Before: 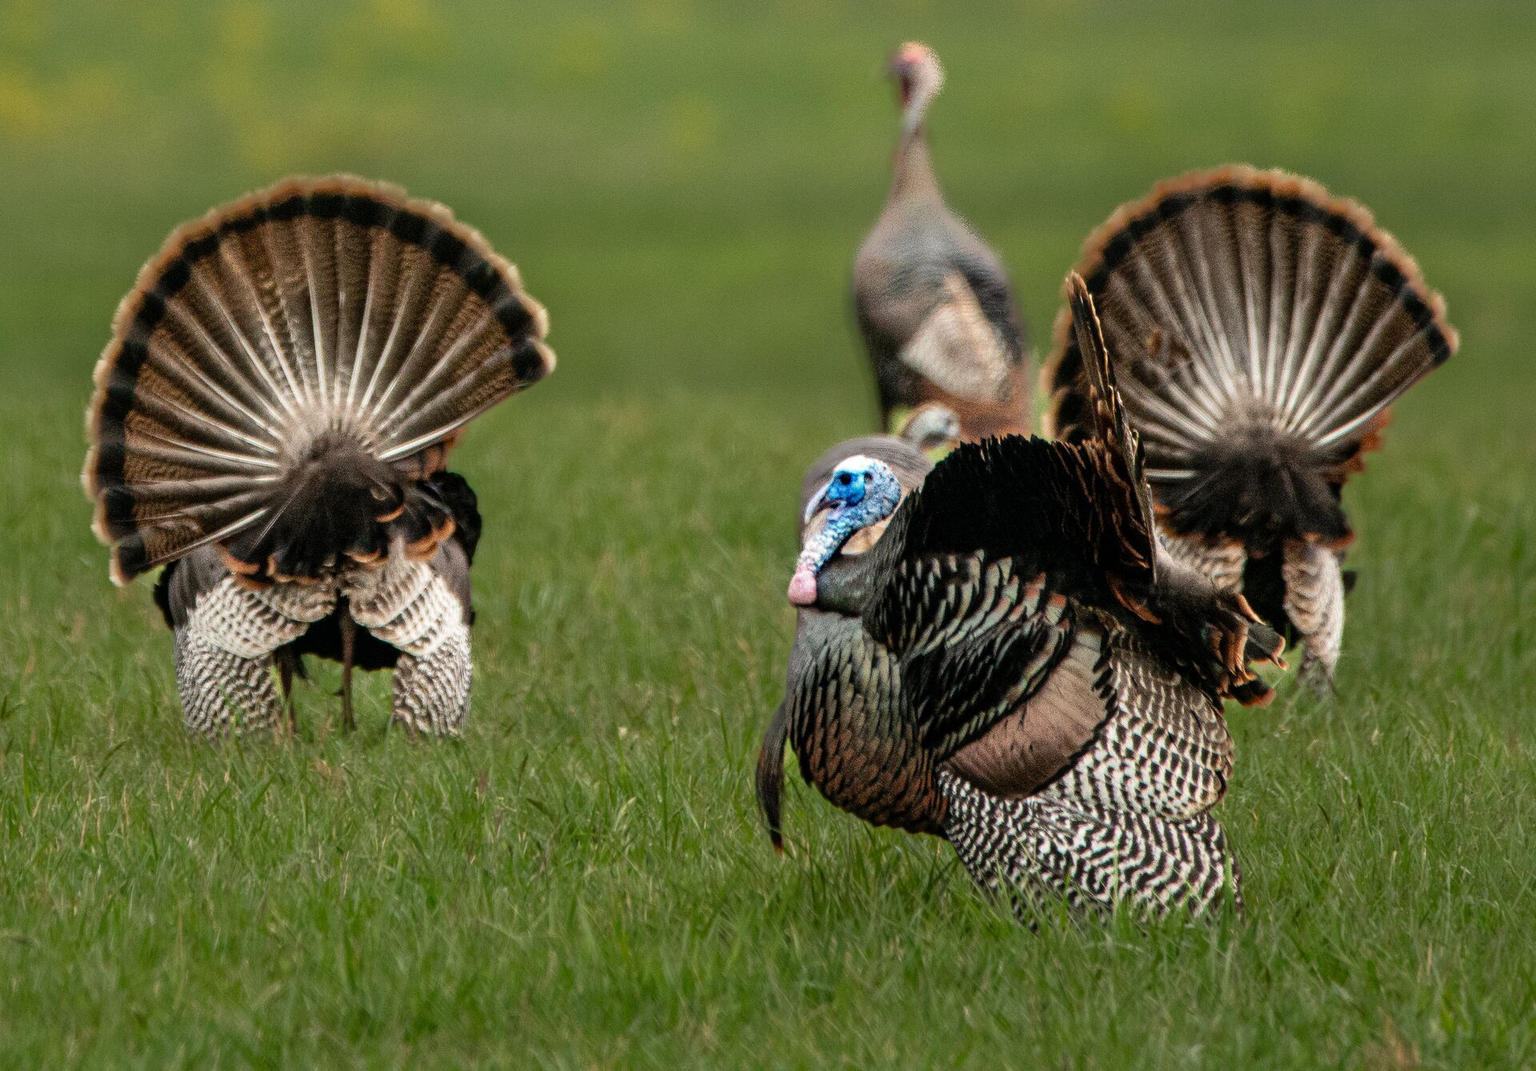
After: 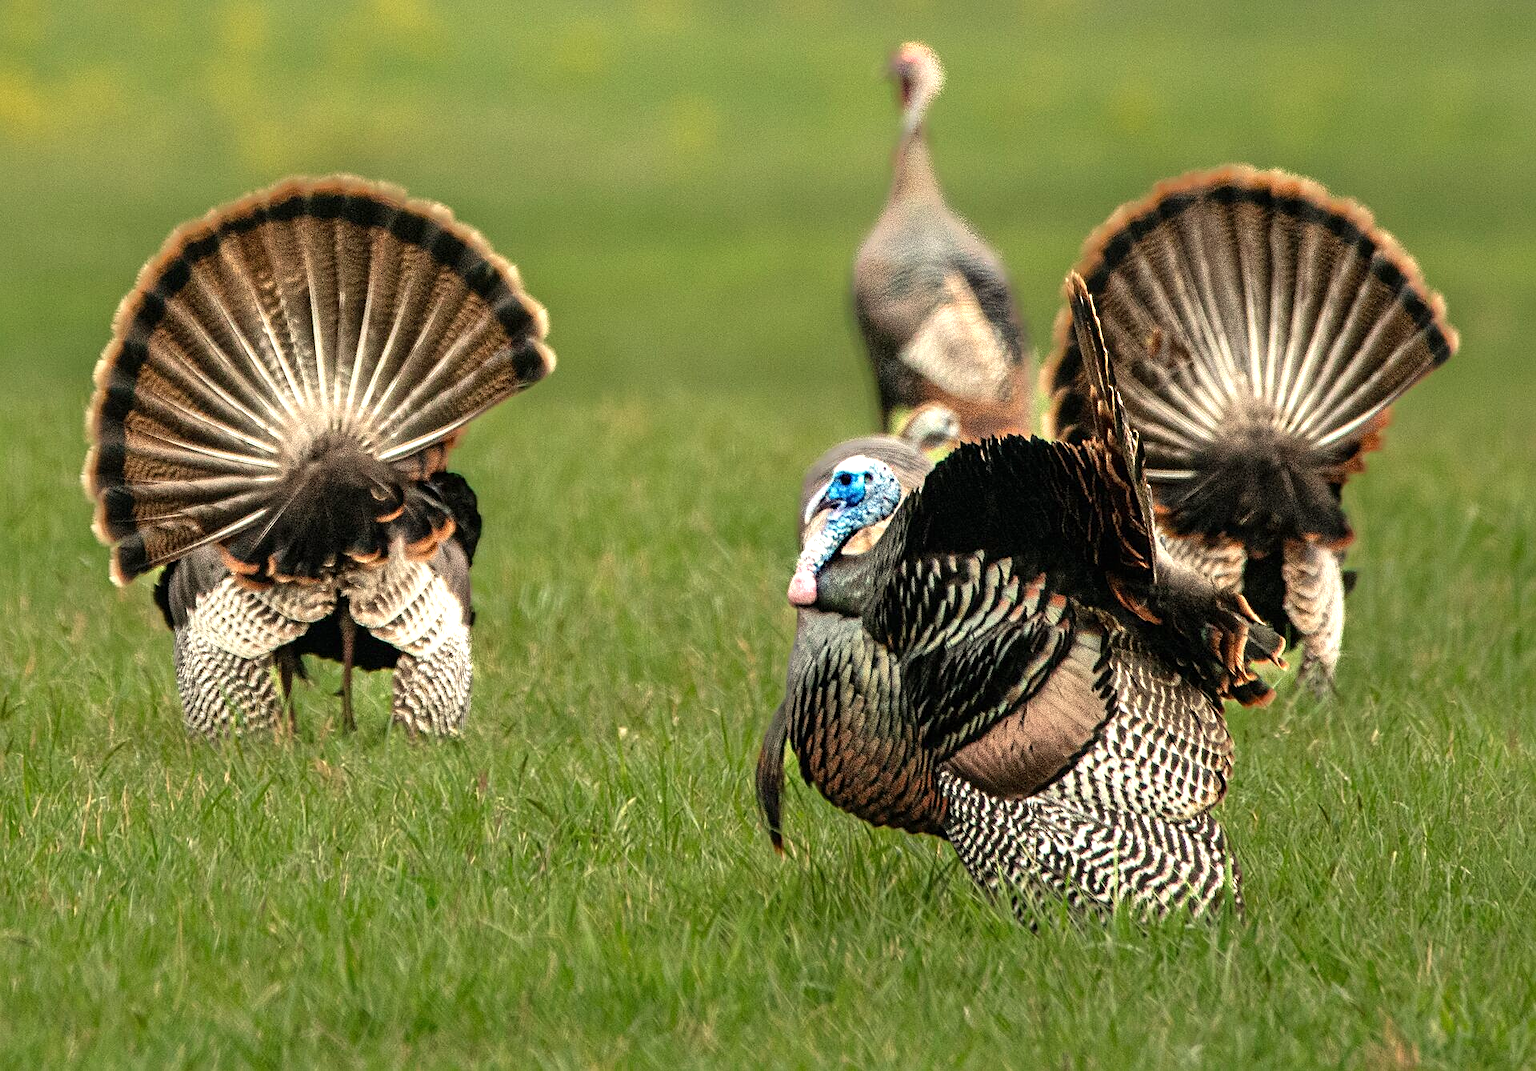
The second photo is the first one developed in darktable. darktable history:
white balance: red 1.029, blue 0.92
exposure: black level correction 0, exposure 0.7 EV, compensate exposure bias true, compensate highlight preservation false
sharpen: on, module defaults
